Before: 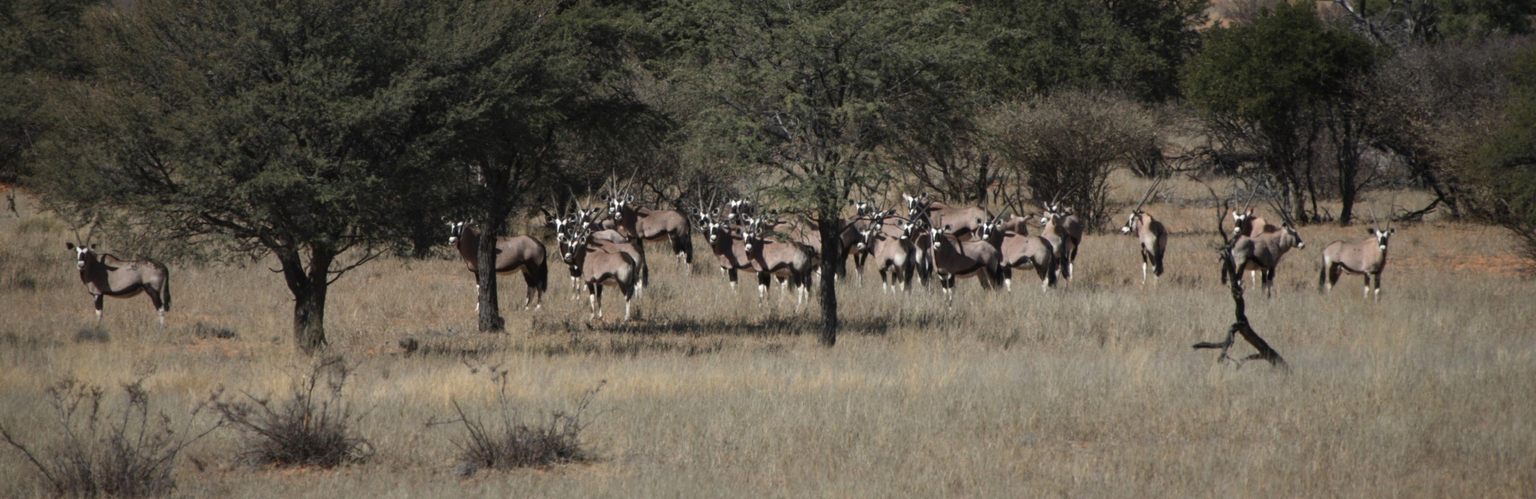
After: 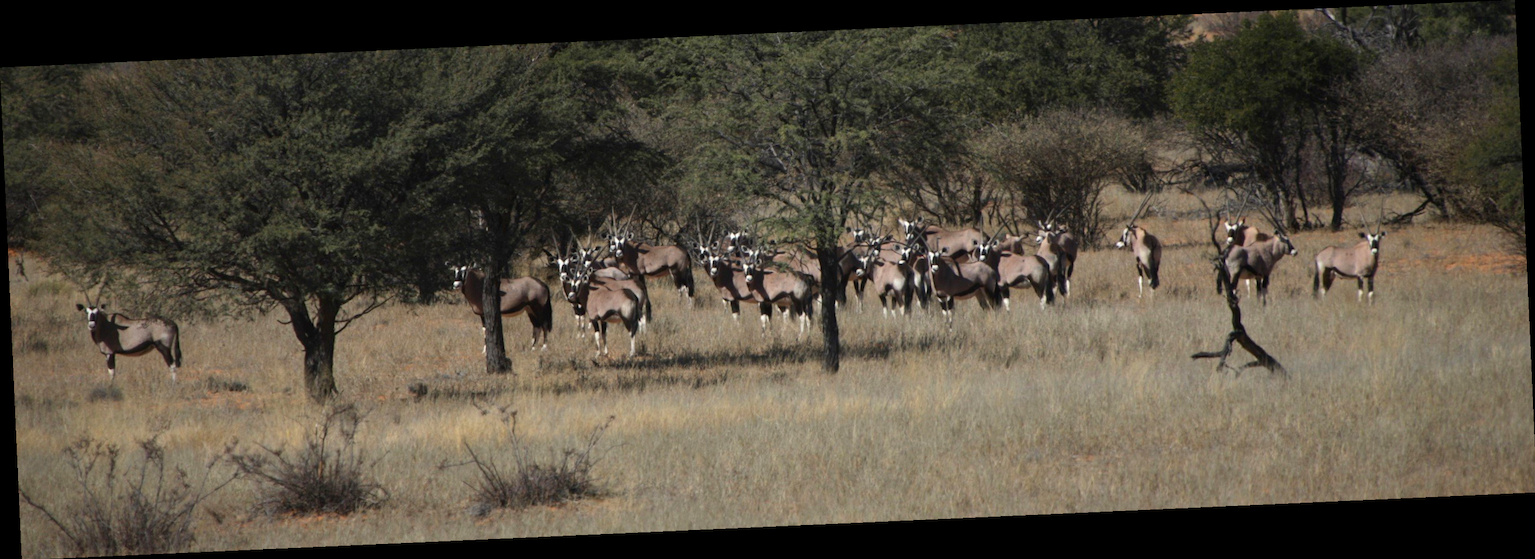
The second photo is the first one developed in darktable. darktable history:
color zones: curves: ch0 [(0, 0.613) (0.01, 0.613) (0.245, 0.448) (0.498, 0.529) (0.642, 0.665) (0.879, 0.777) (0.99, 0.613)]; ch1 [(0, 0) (0.143, 0) (0.286, 0) (0.429, 0) (0.571, 0) (0.714, 0) (0.857, 0)], mix -121.96%
rotate and perspective: rotation -2.56°, automatic cropping off
